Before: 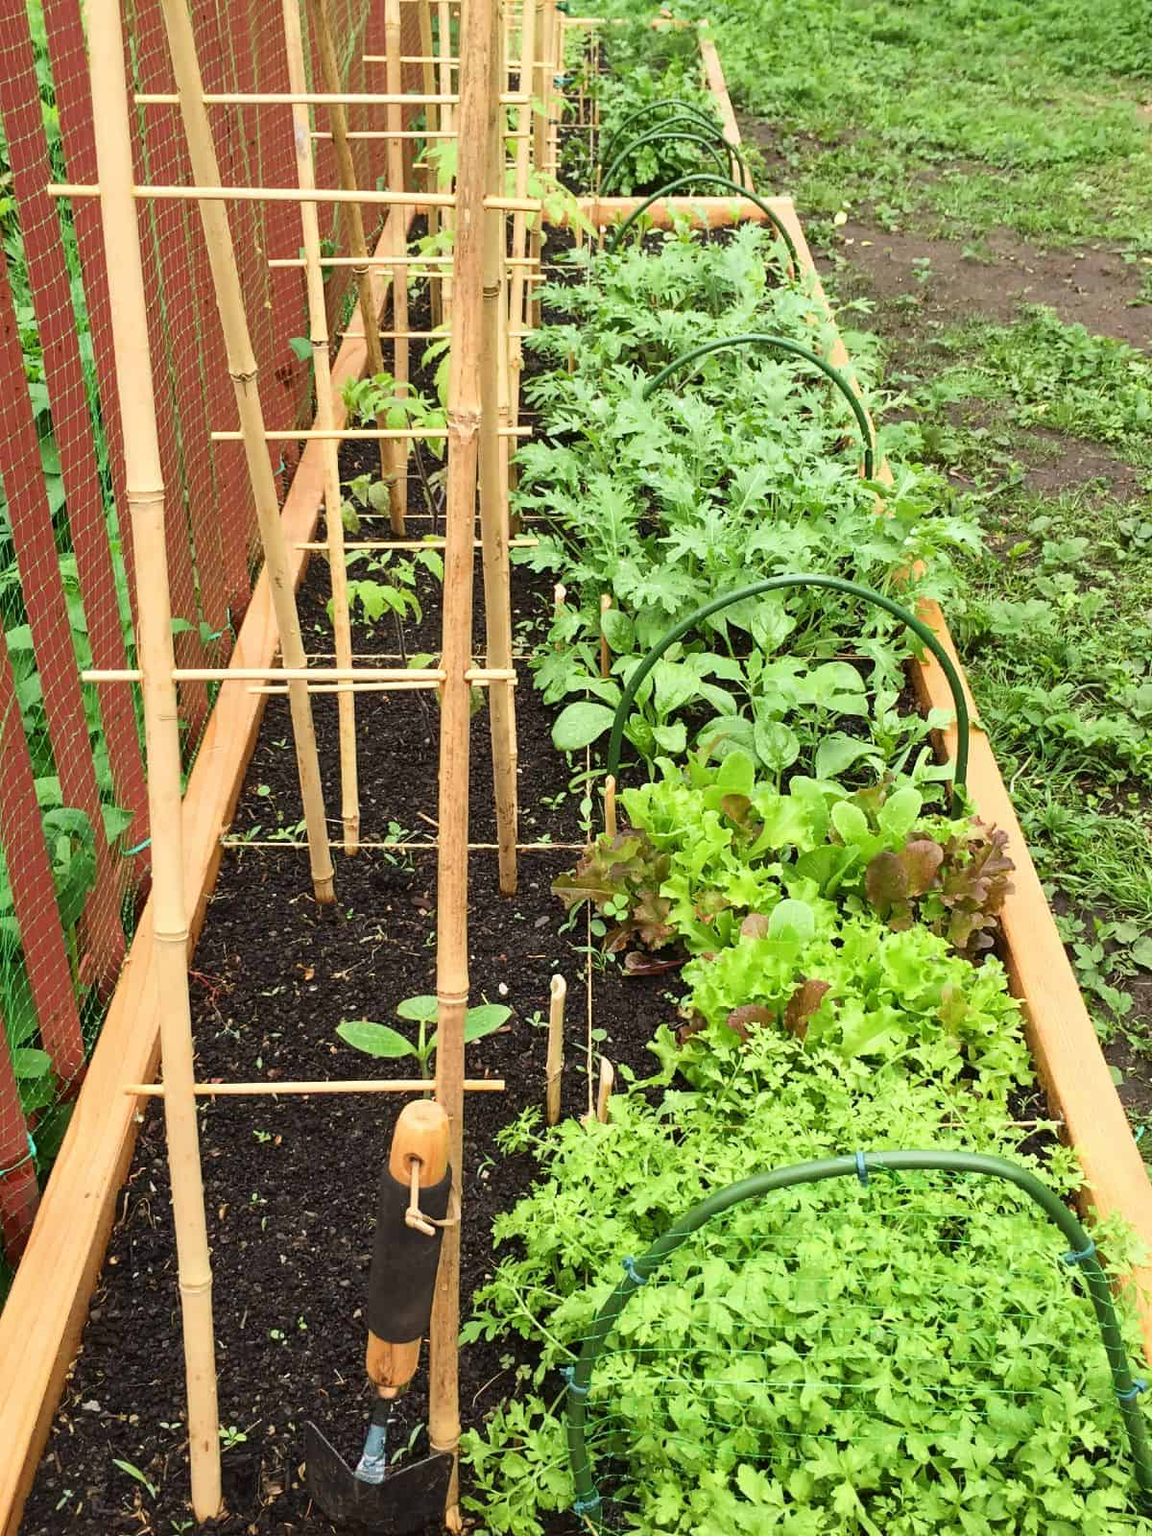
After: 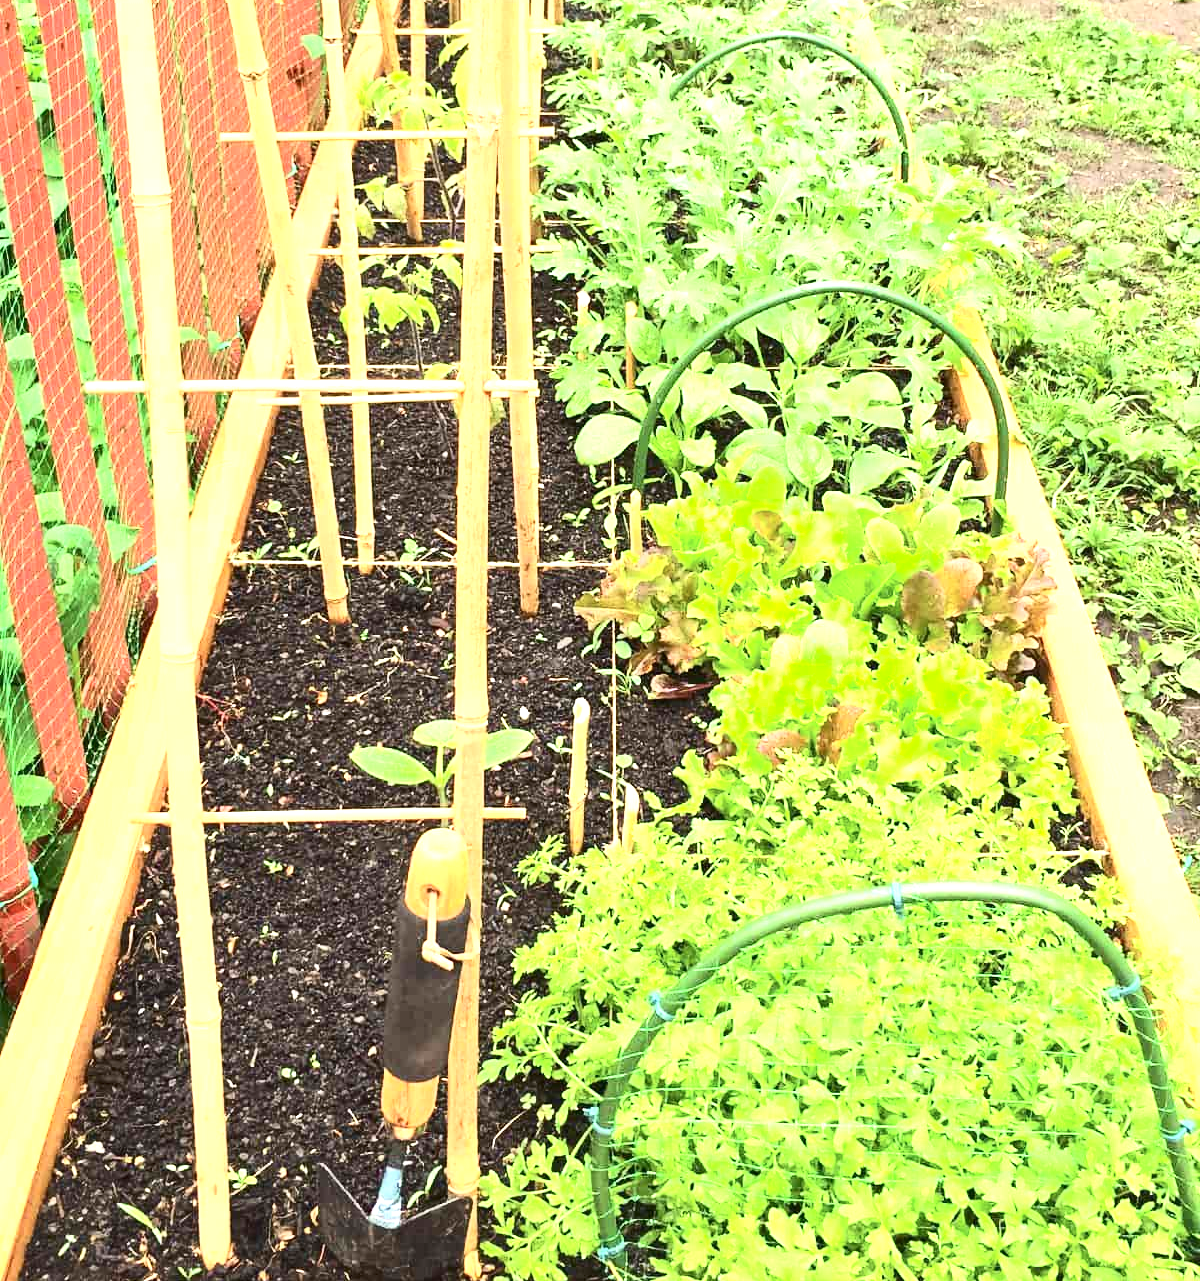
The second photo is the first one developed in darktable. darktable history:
contrast brightness saturation: contrast 0.245, brightness 0.094
exposure: black level correction 0, exposure 1.471 EV, compensate highlight preservation false
crop and rotate: top 19.922%
local contrast: mode bilateral grid, contrast 19, coarseness 51, detail 102%, midtone range 0.2
